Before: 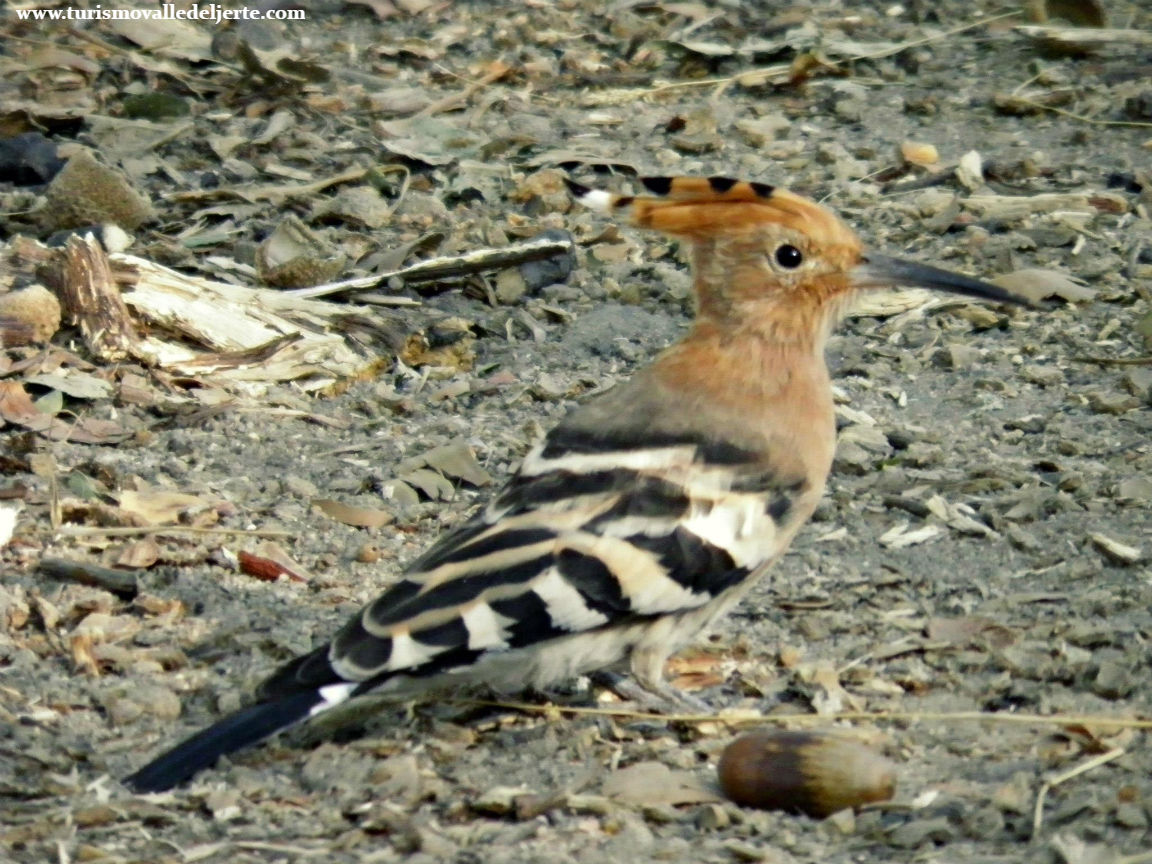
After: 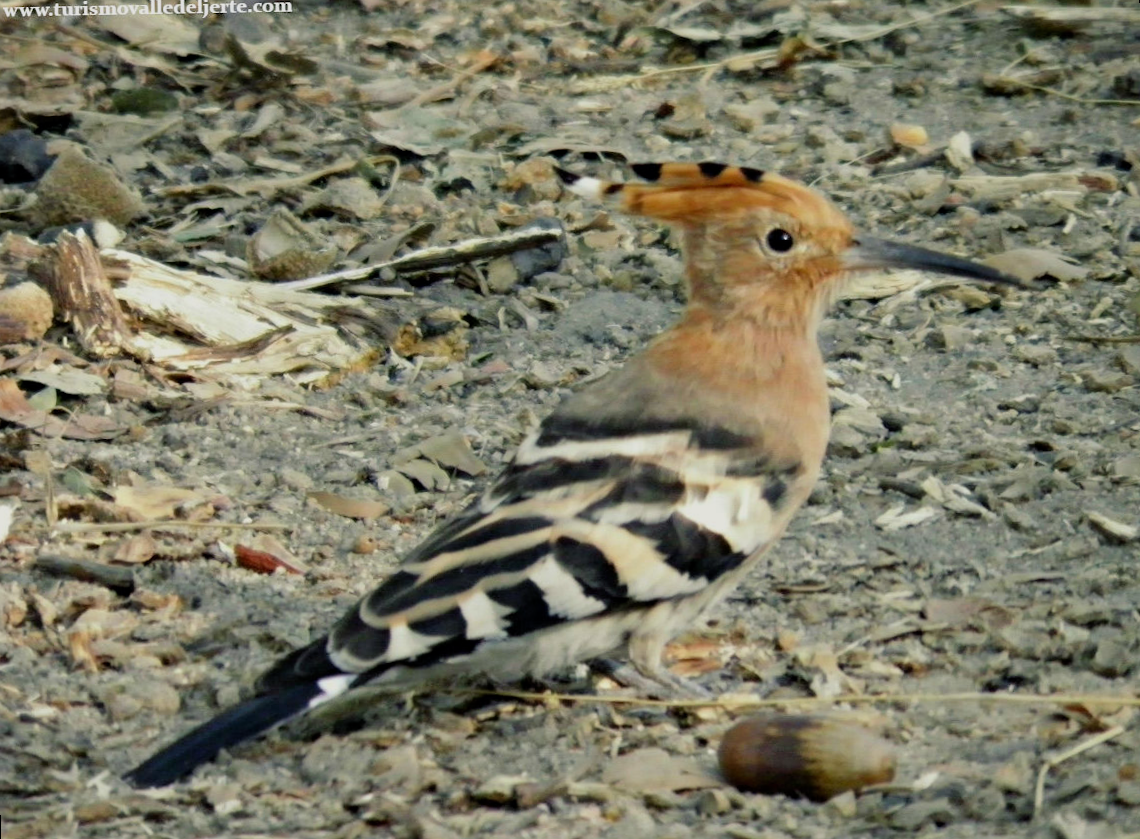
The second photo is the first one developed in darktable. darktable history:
filmic rgb: black relative exposure -15 EV, white relative exposure 3 EV, threshold 6 EV, target black luminance 0%, hardness 9.27, latitude 99%, contrast 0.912, shadows ↔ highlights balance 0.505%, add noise in highlights 0, color science v3 (2019), use custom middle-gray values true, iterations of high-quality reconstruction 0, contrast in highlights soft, enable highlight reconstruction true
rotate and perspective: rotation -1°, crop left 0.011, crop right 0.989, crop top 0.025, crop bottom 0.975
